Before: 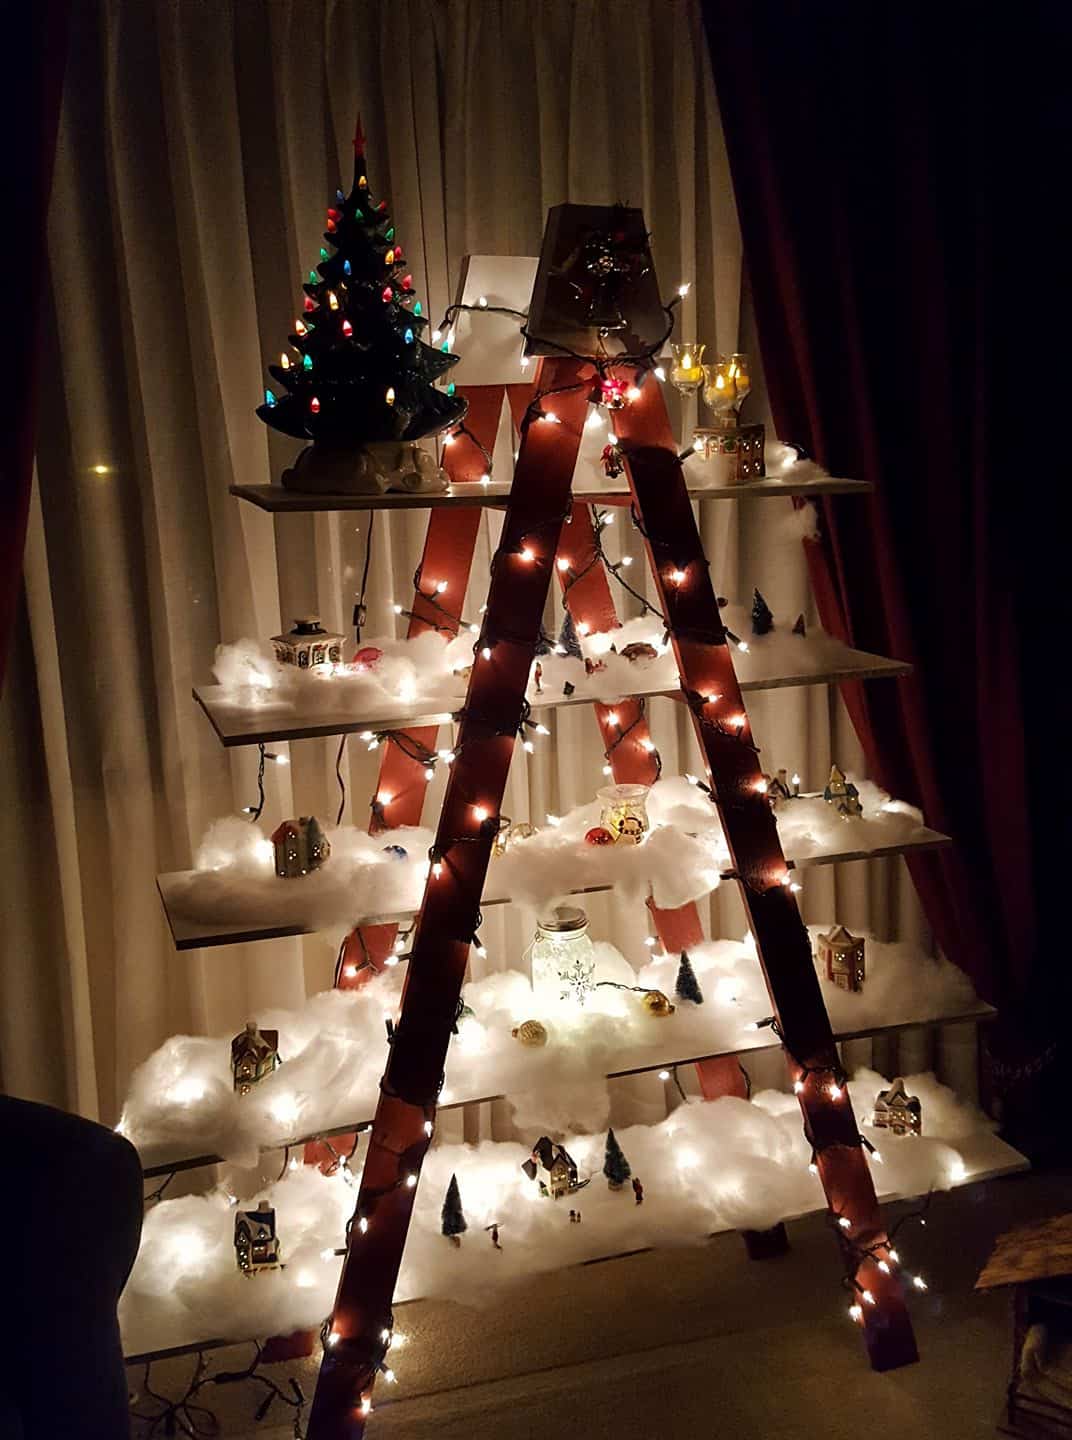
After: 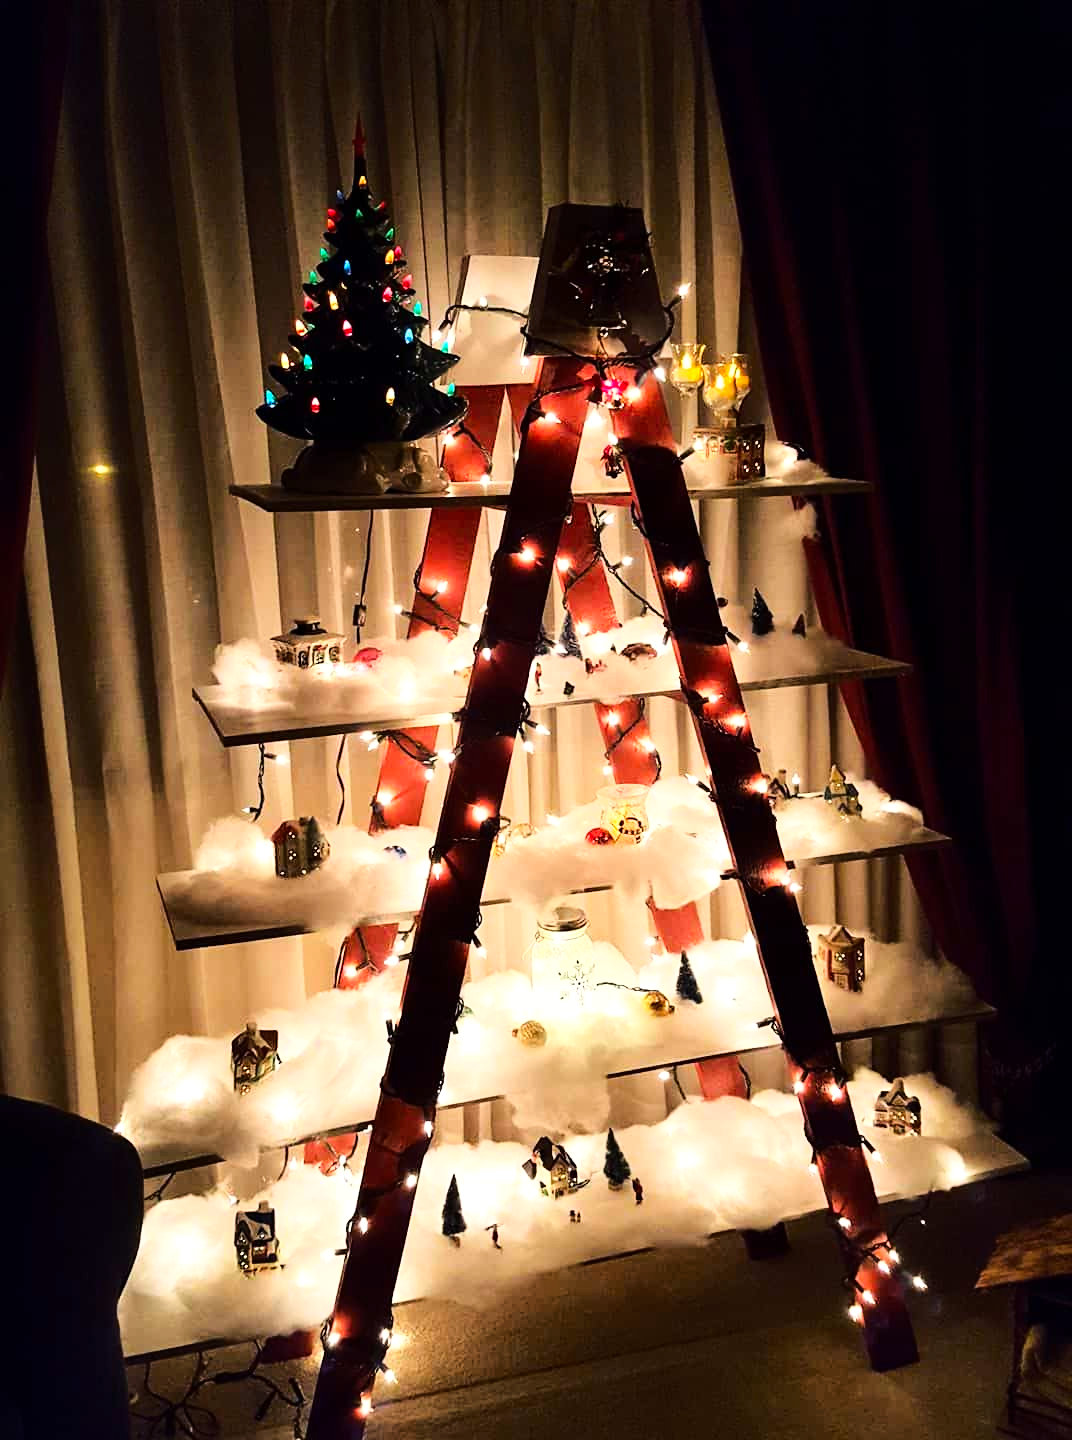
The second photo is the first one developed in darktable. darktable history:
contrast brightness saturation: contrast 0.04, saturation 0.159
exposure: compensate highlight preservation false
tone equalizer: -8 EV -0.415 EV, -7 EV -0.429 EV, -6 EV -0.353 EV, -5 EV -0.244 EV, -3 EV 0.226 EV, -2 EV 0.356 EV, -1 EV 0.368 EV, +0 EV 0.39 EV
base curve: curves: ch0 [(0, 0) (0.028, 0.03) (0.121, 0.232) (0.46, 0.748) (0.859, 0.968) (1, 1)]
